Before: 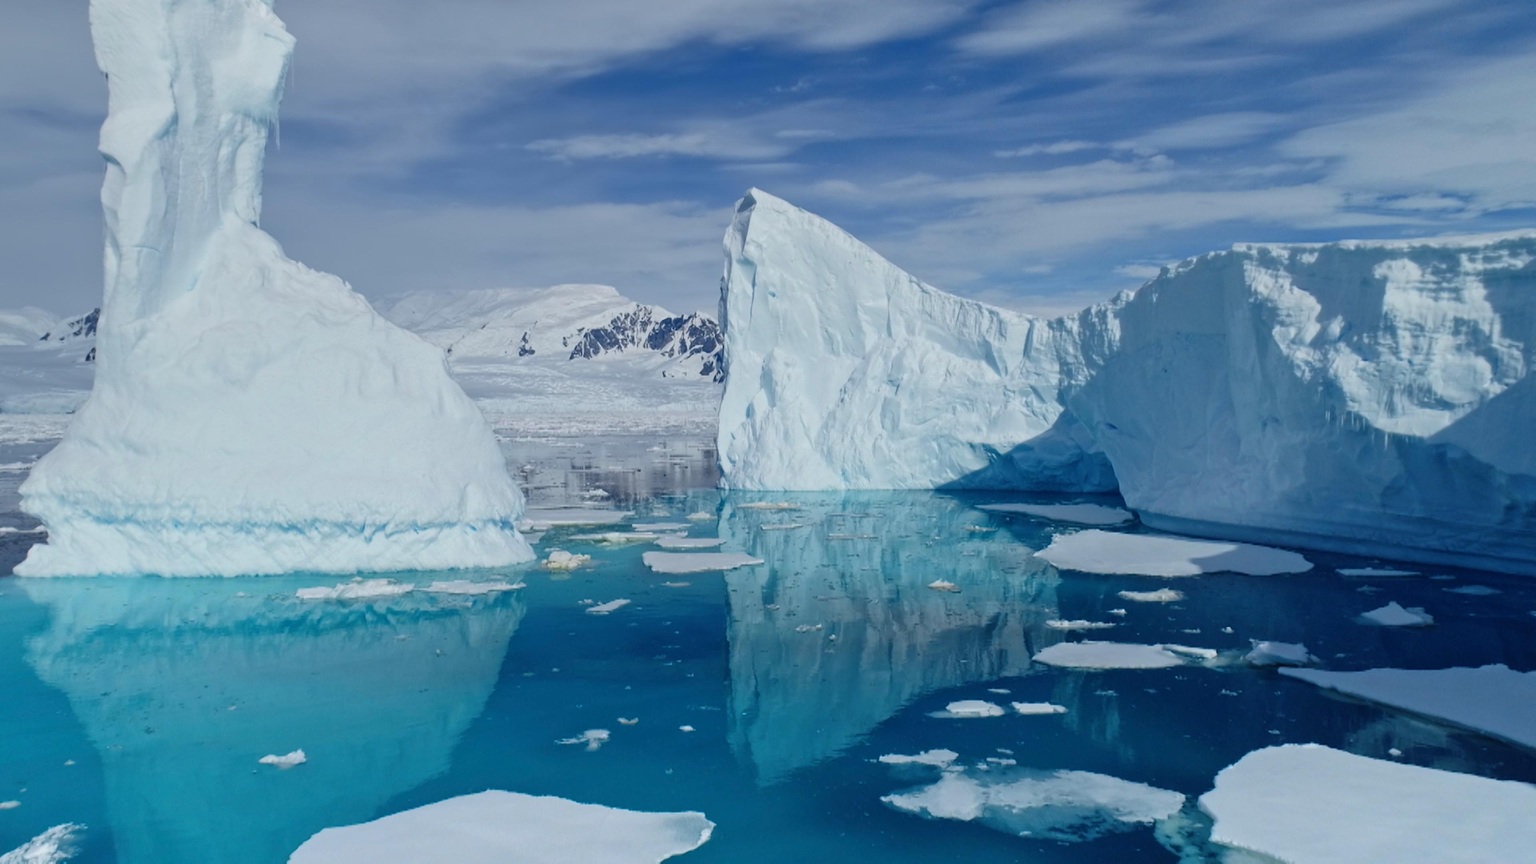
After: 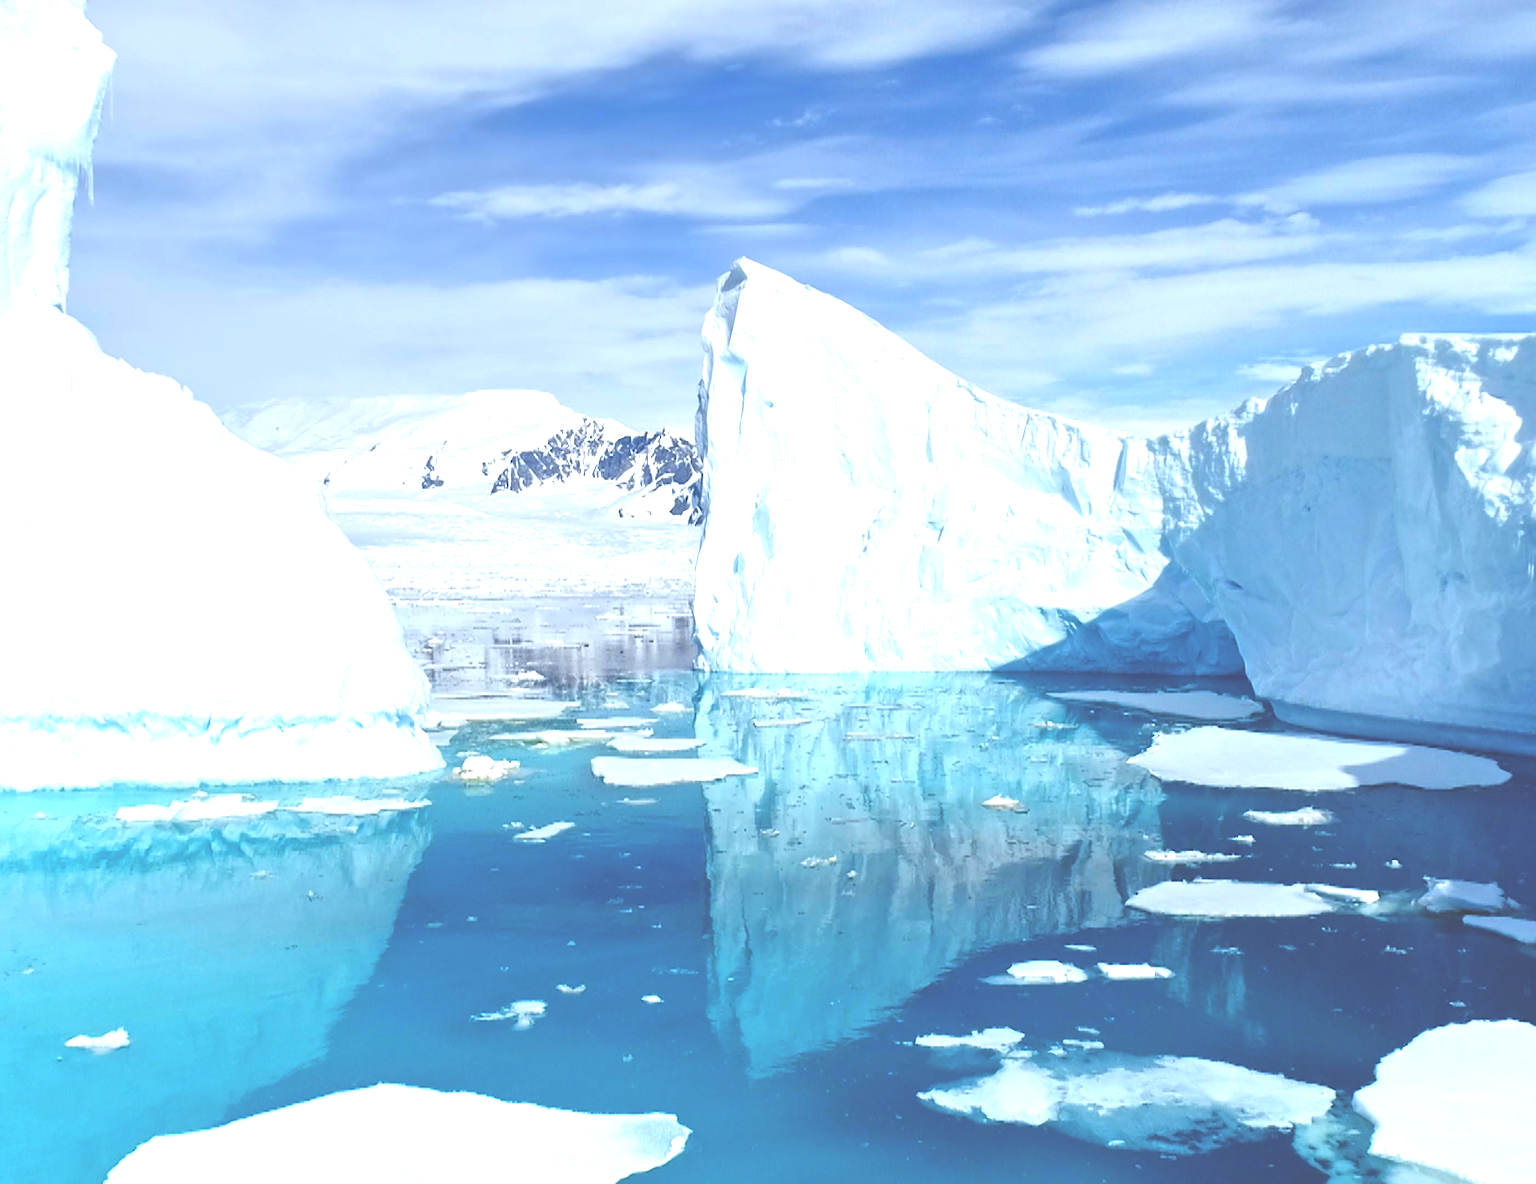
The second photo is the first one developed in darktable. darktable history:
sharpen: on, module defaults
crop: left 13.796%, top 0%, right 13.265%
exposure: black level correction -0.023, exposure 1.395 EV, compensate highlight preservation false
